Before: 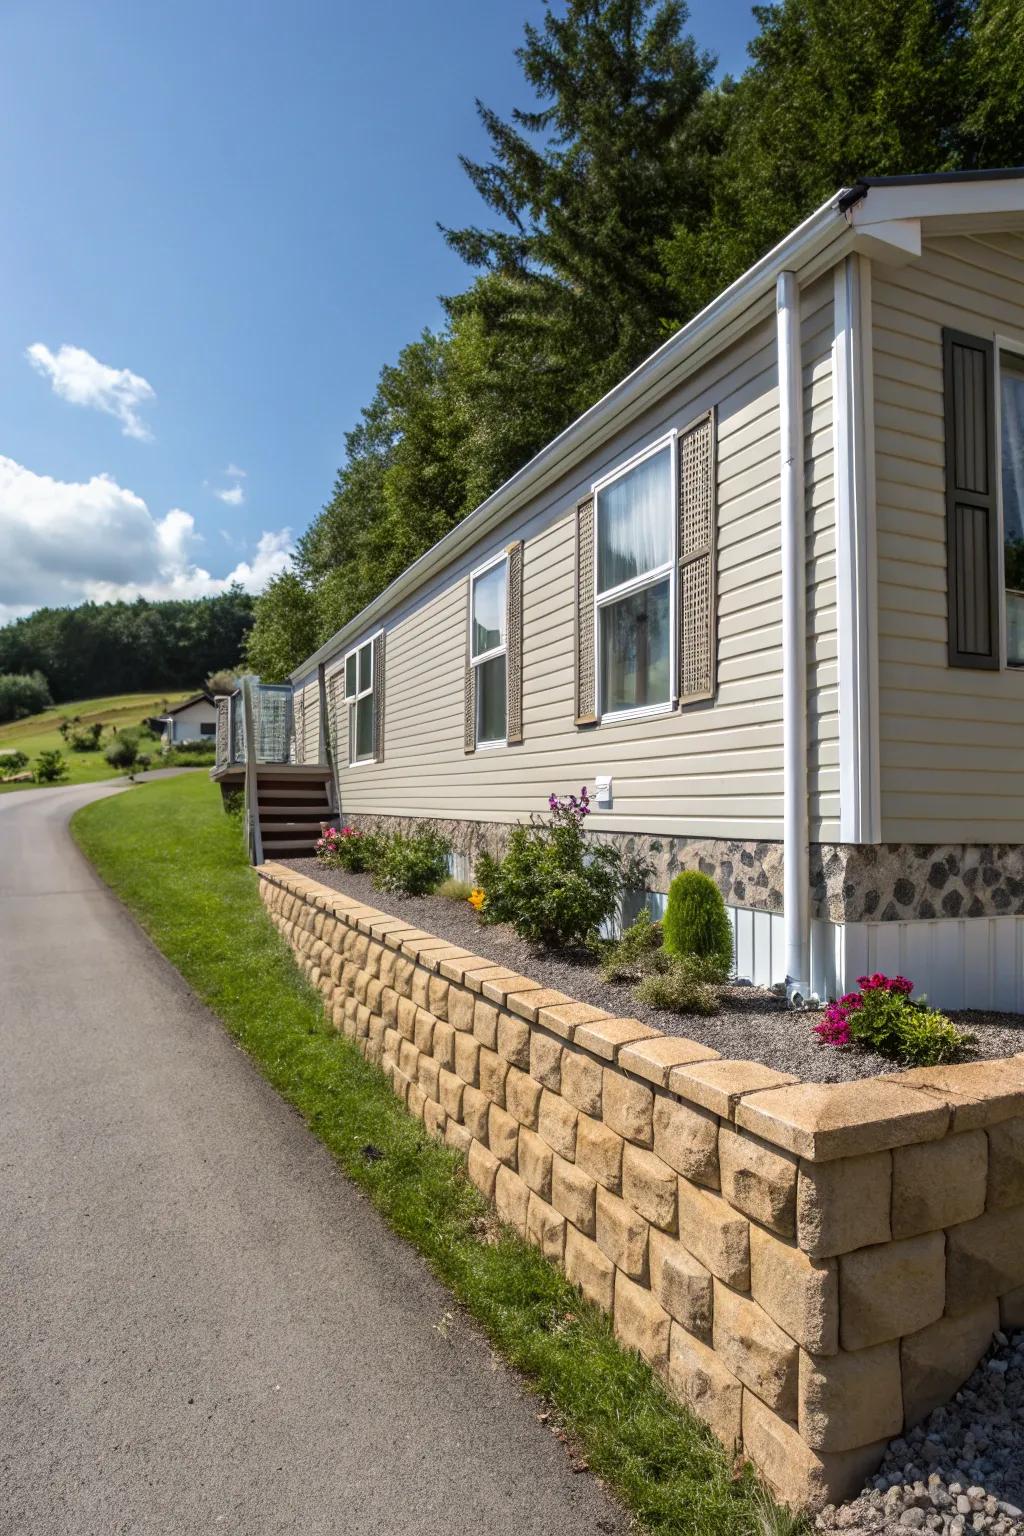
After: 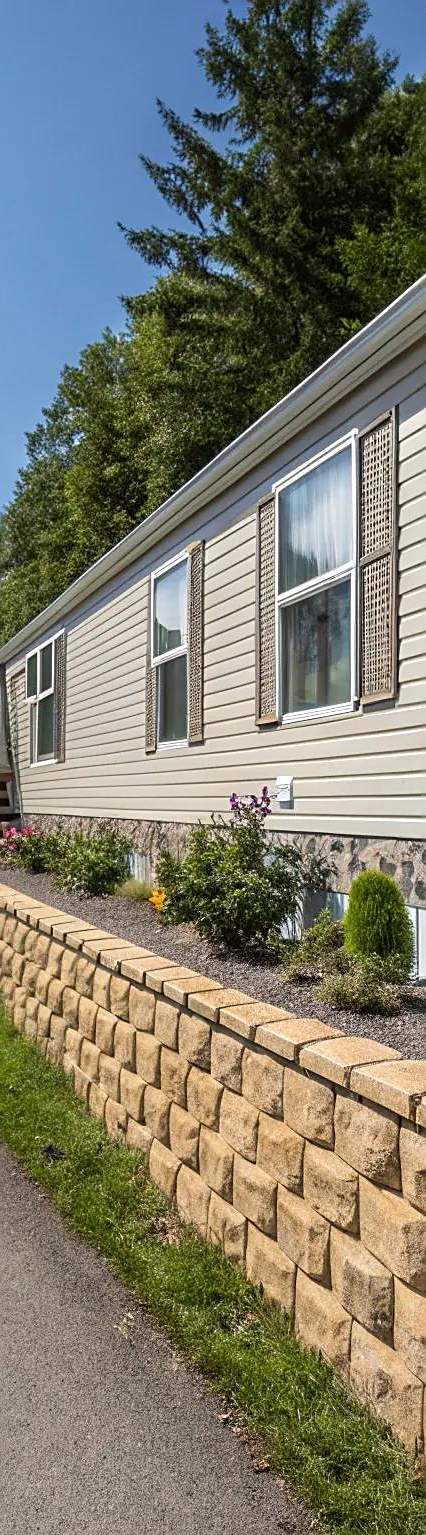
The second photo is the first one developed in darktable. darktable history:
sharpen: on, module defaults
crop: left 31.229%, right 27.105%
